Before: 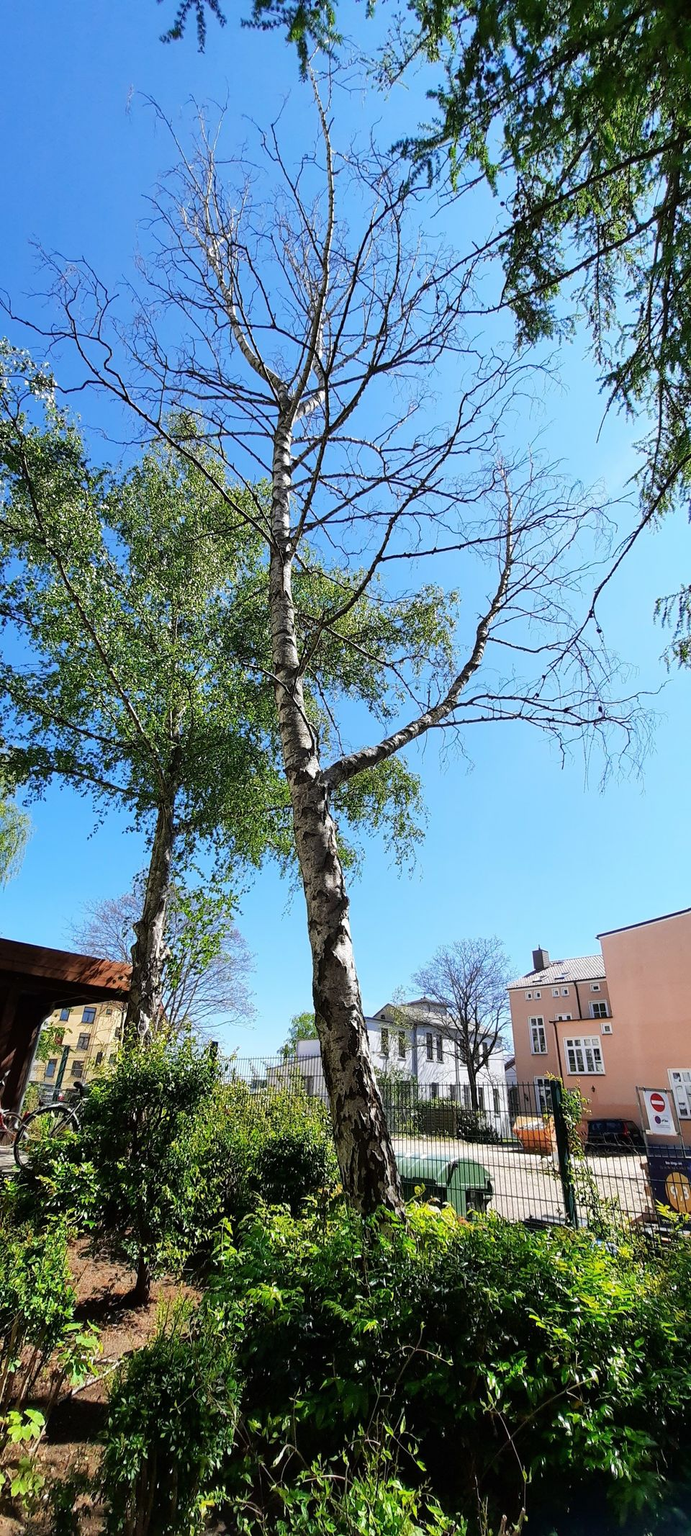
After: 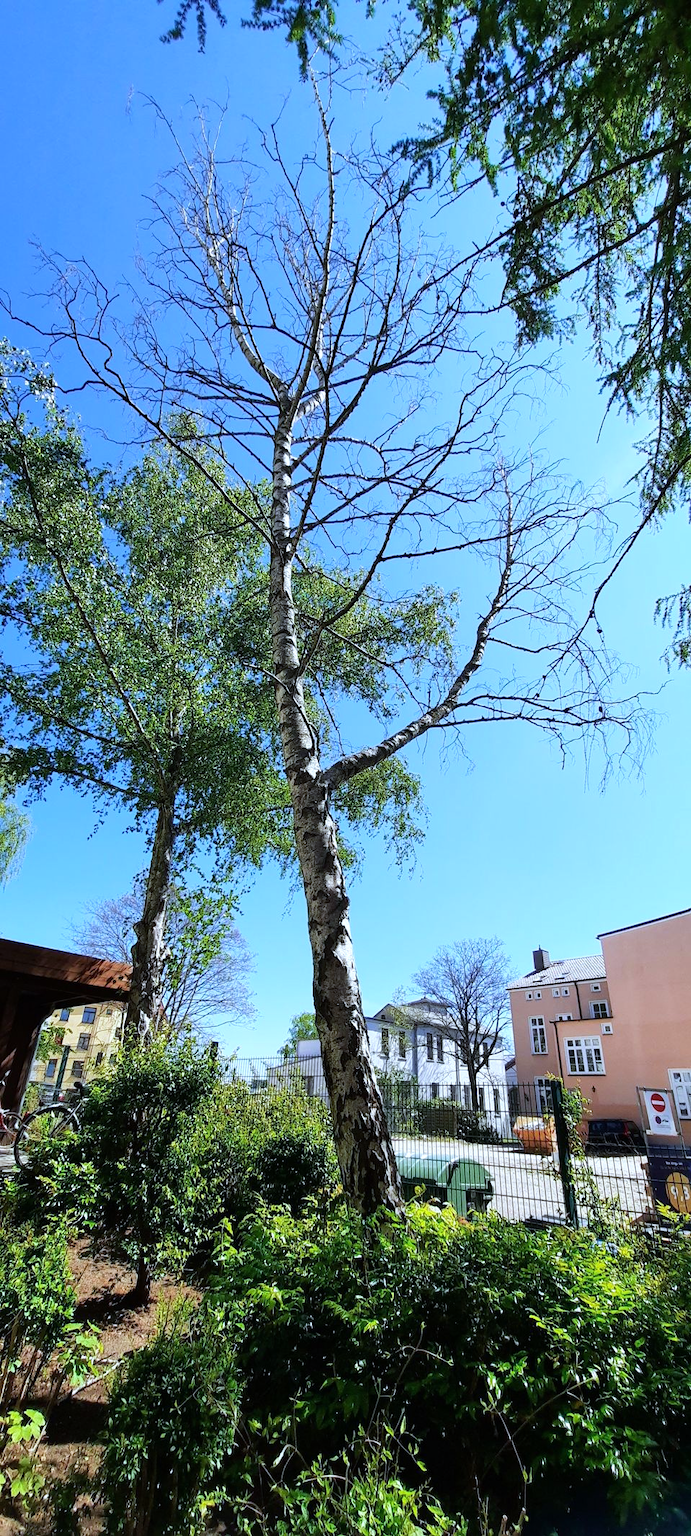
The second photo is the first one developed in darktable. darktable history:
velvia: strength 15%
color balance rgb: shadows lift › luminance -10%, highlights gain › luminance 10%, saturation formula JzAzBz (2021)
white balance: red 0.924, blue 1.095
